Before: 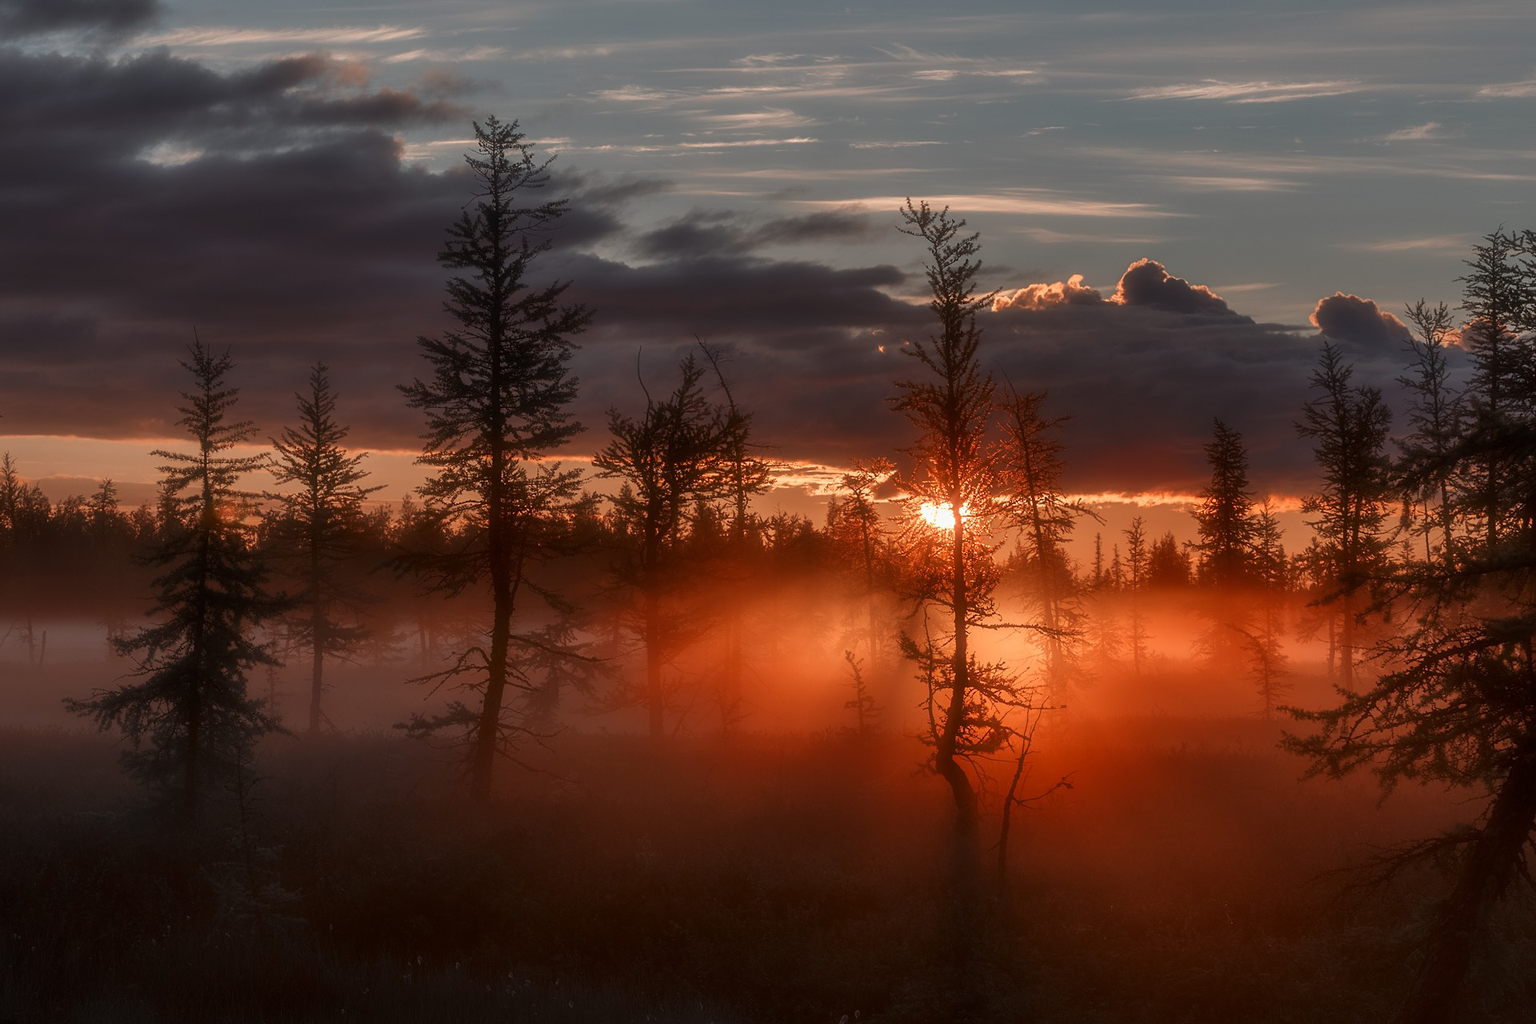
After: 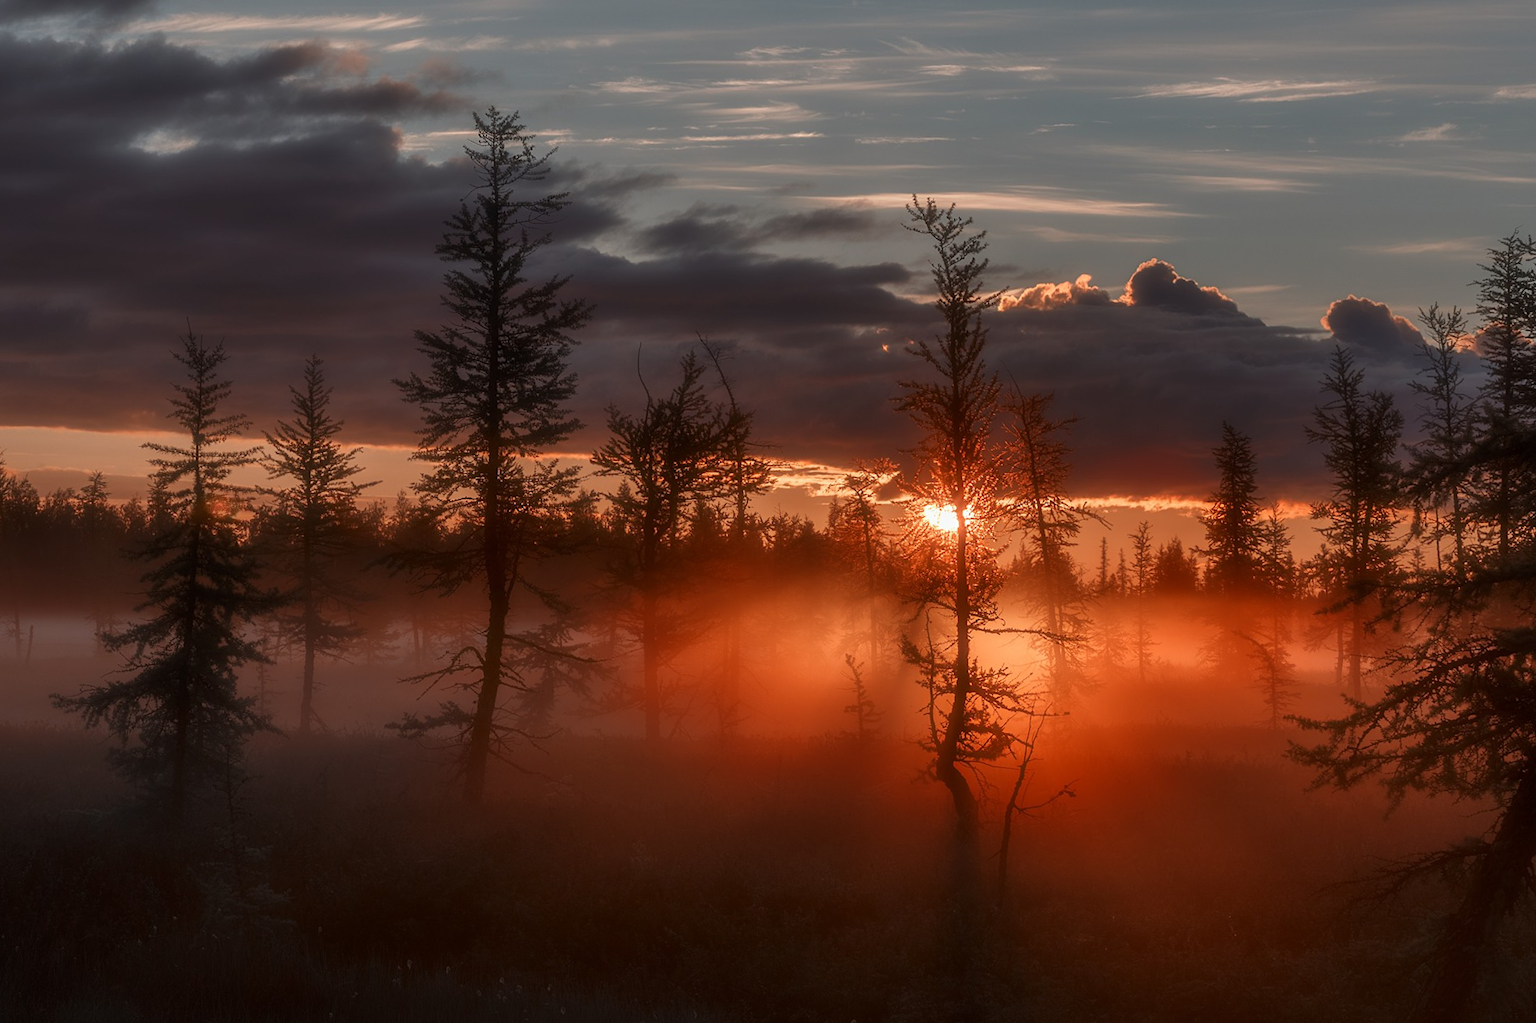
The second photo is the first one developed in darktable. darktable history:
crop and rotate: angle -0.615°
